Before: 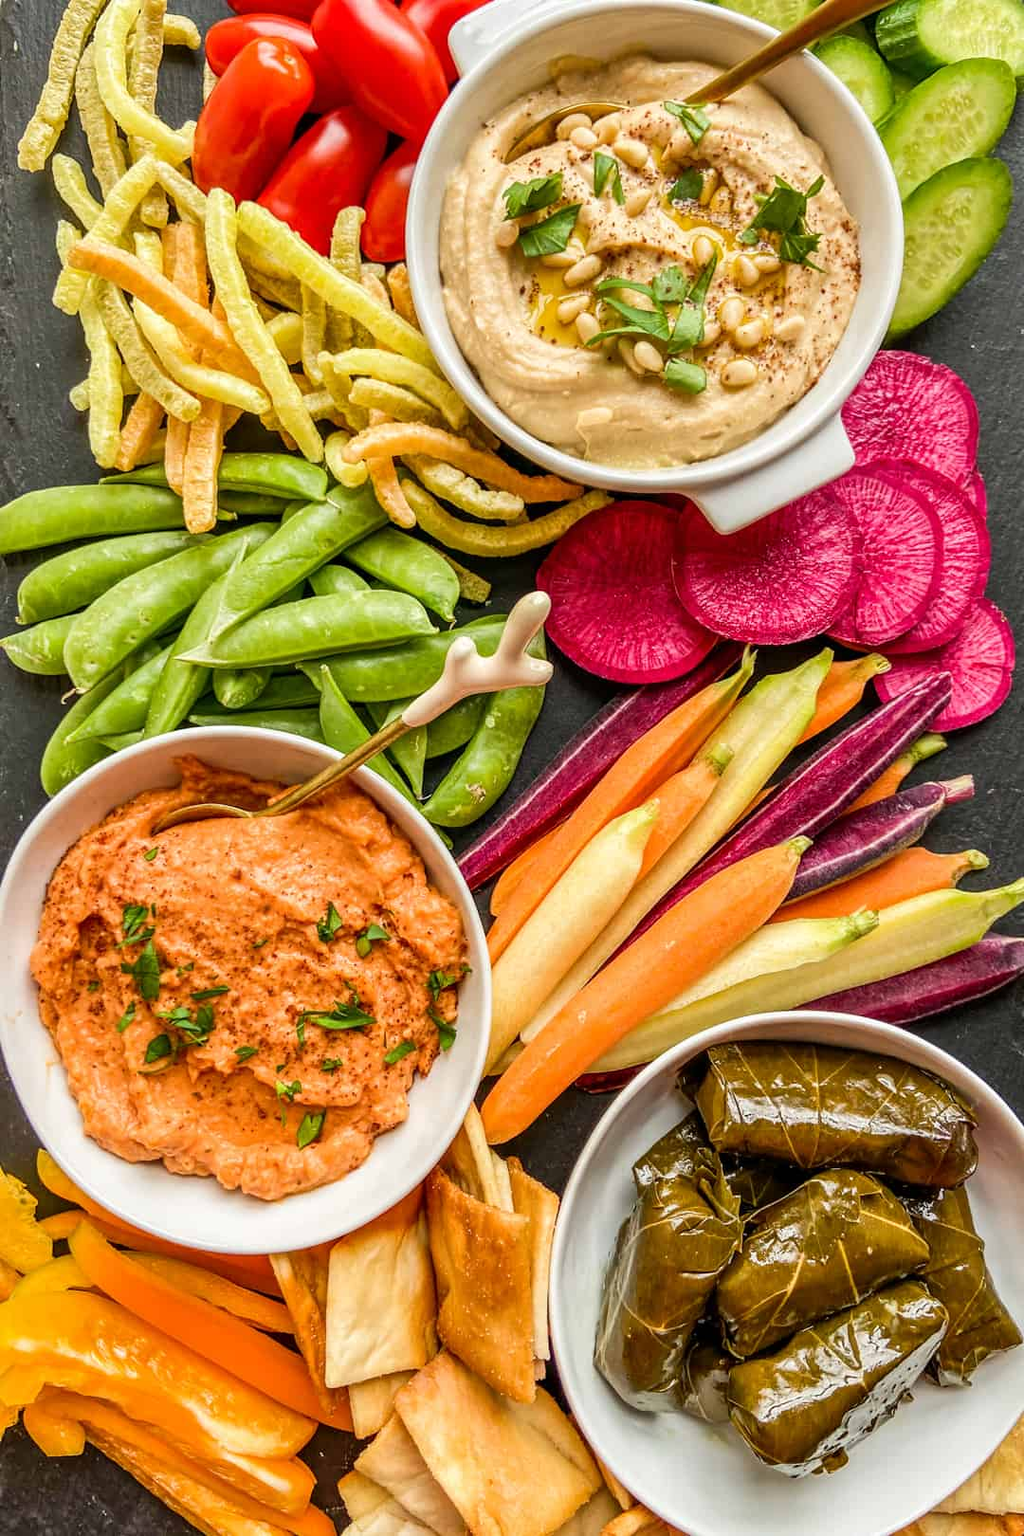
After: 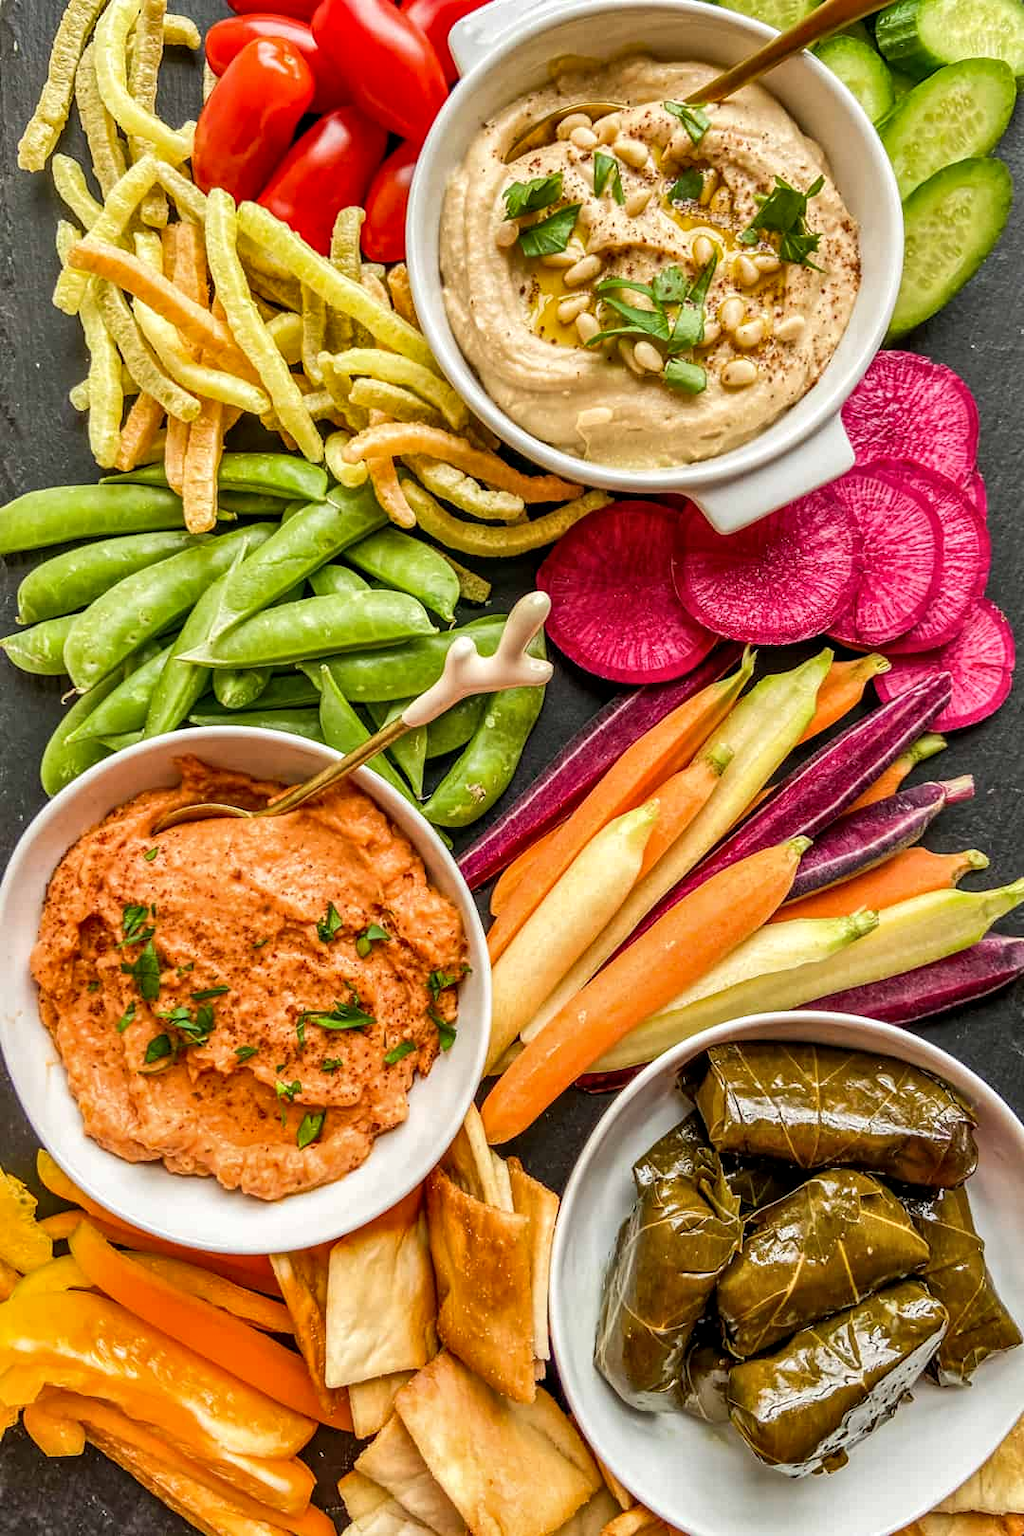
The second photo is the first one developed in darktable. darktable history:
shadows and highlights: soften with gaussian
local contrast: highlights 100%, shadows 100%, detail 120%, midtone range 0.2
